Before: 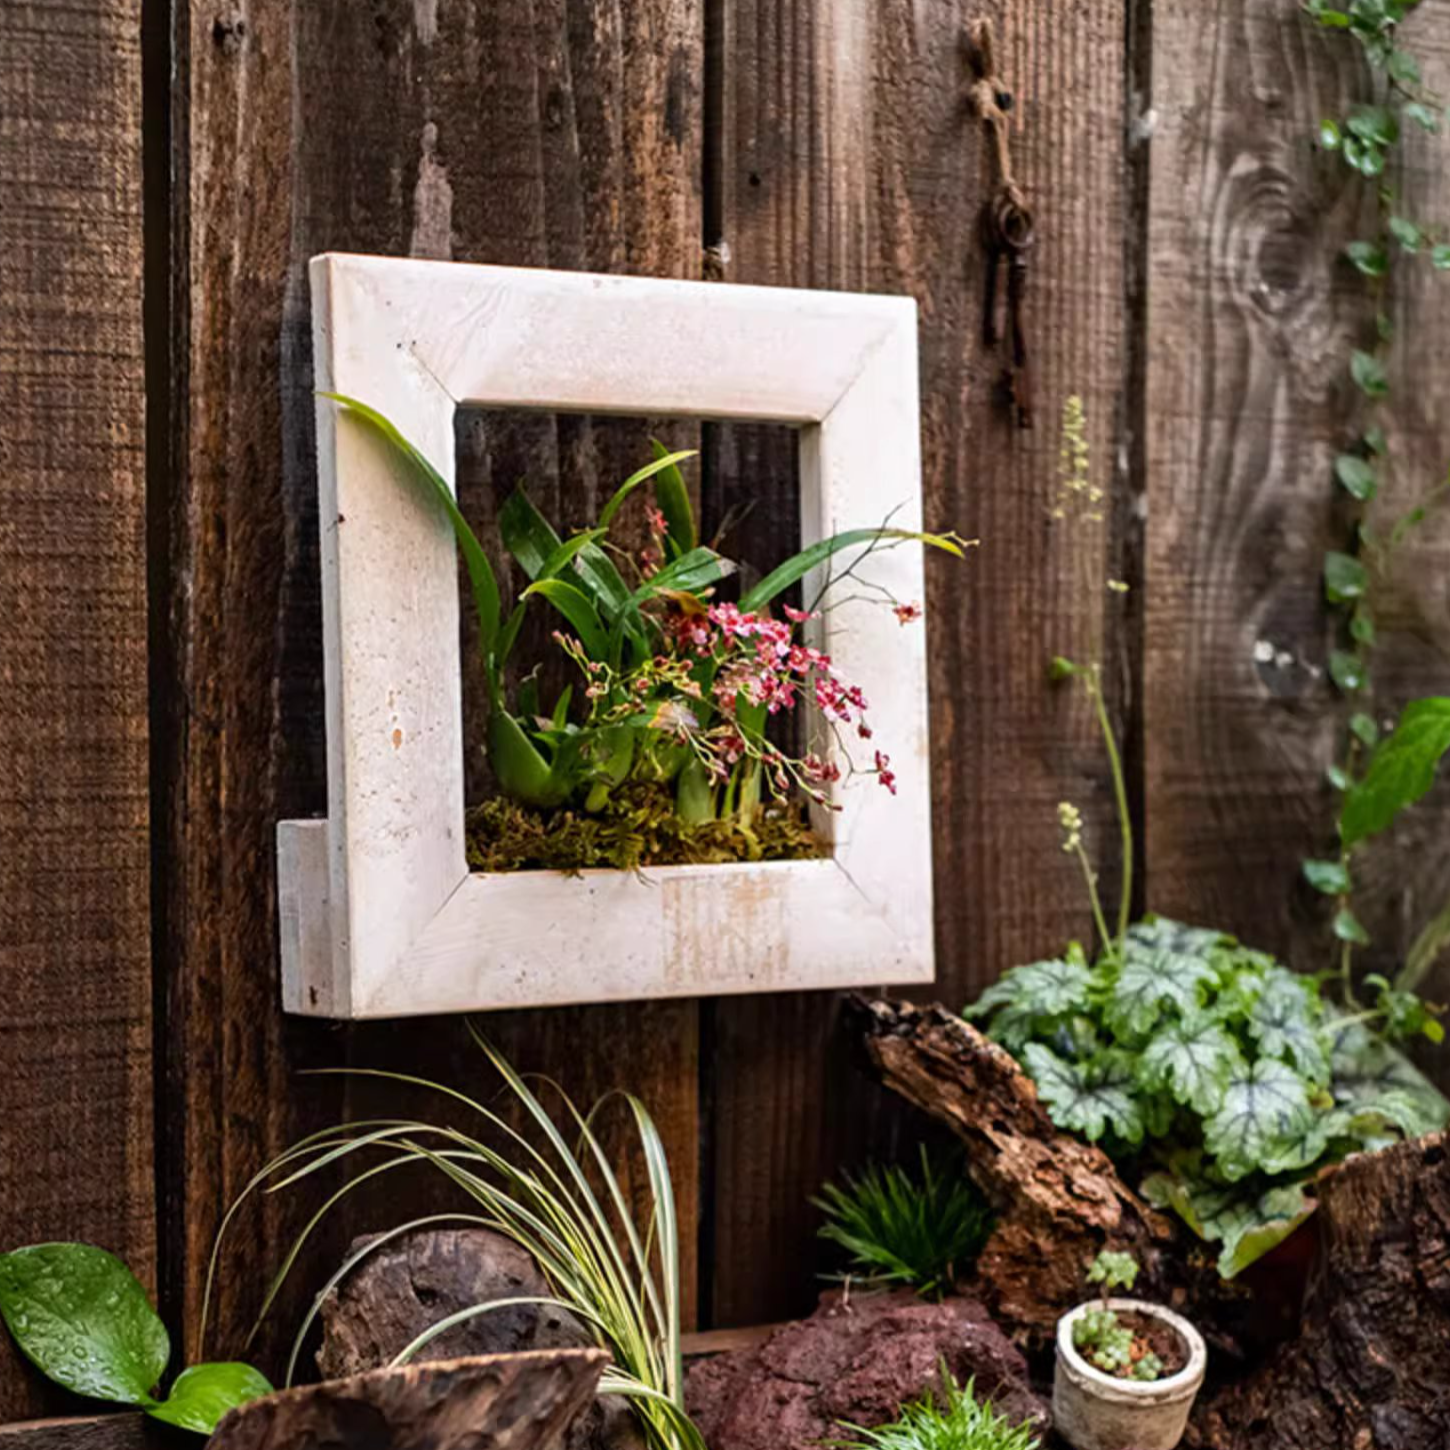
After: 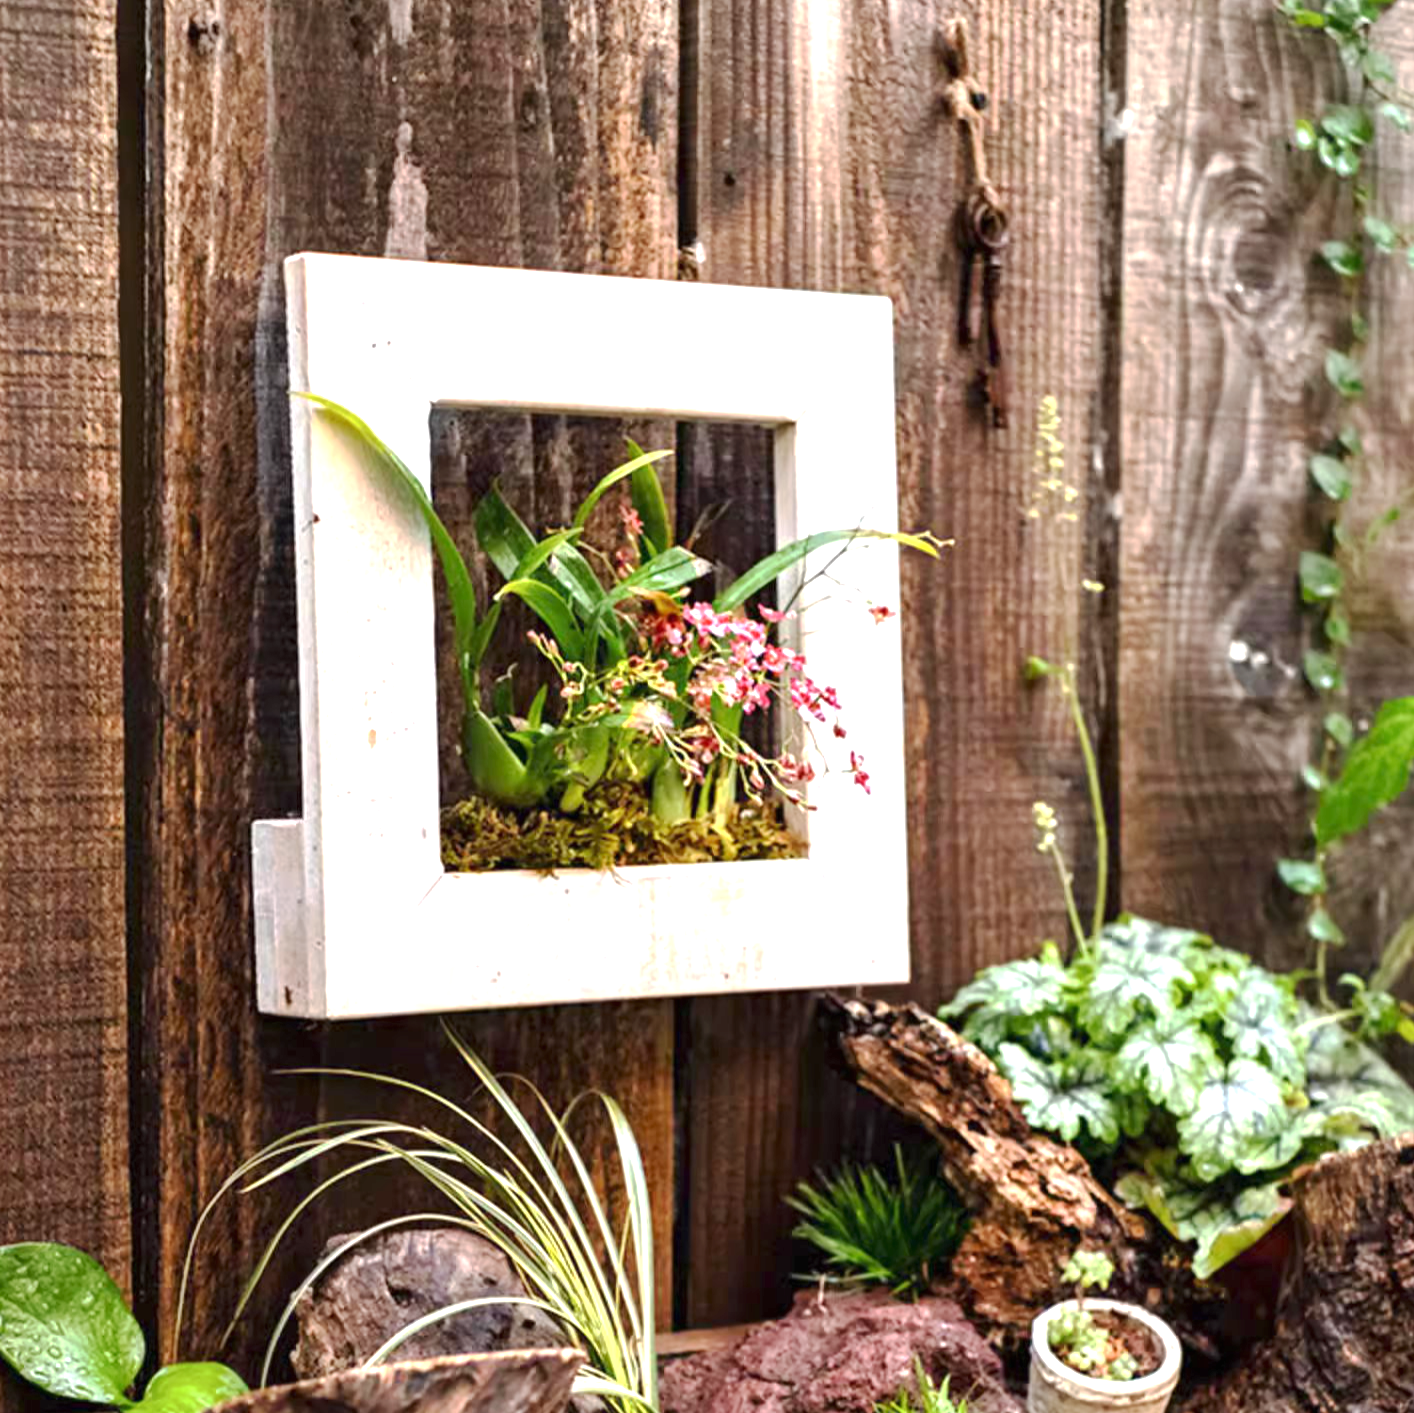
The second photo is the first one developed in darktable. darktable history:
crop: left 1.732%, right 0.275%, bottom 2.039%
exposure: black level correction 0, exposure 1.199 EV, compensate highlight preservation false
base curve: curves: ch0 [(0, 0) (0.262, 0.32) (0.722, 0.705) (1, 1)], preserve colors none
